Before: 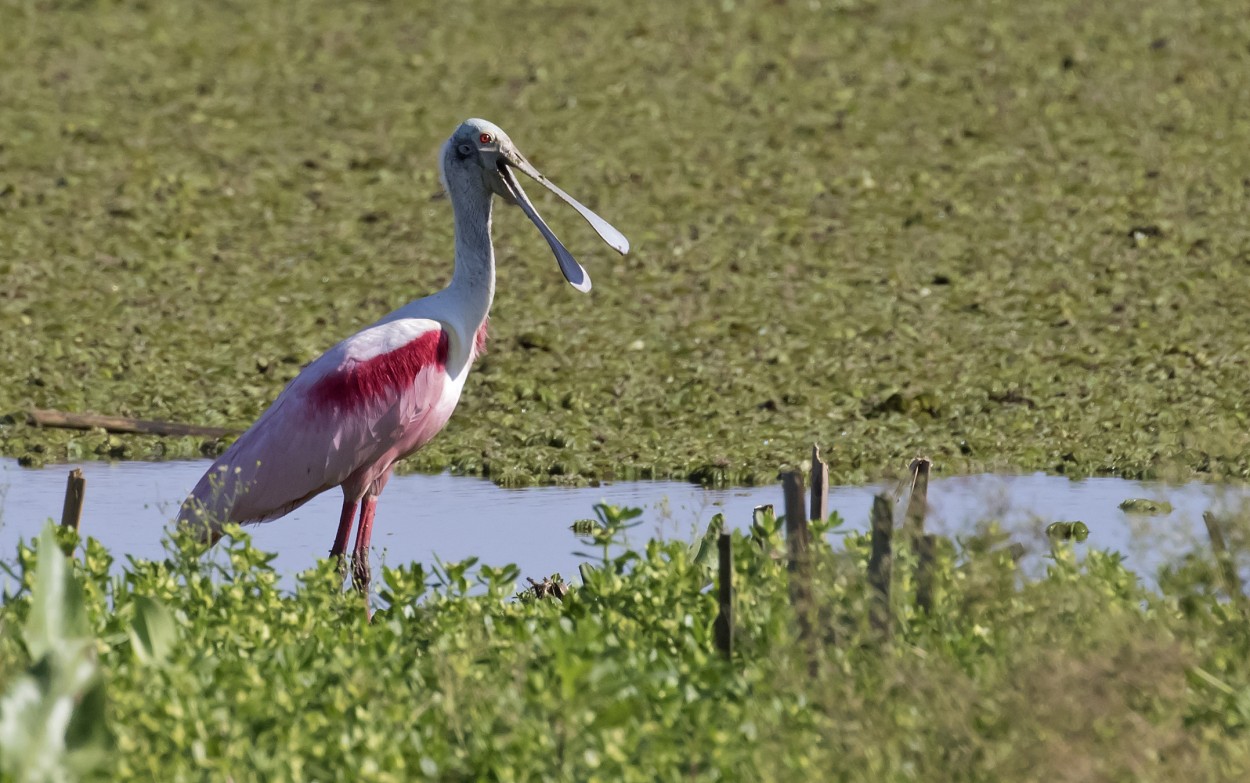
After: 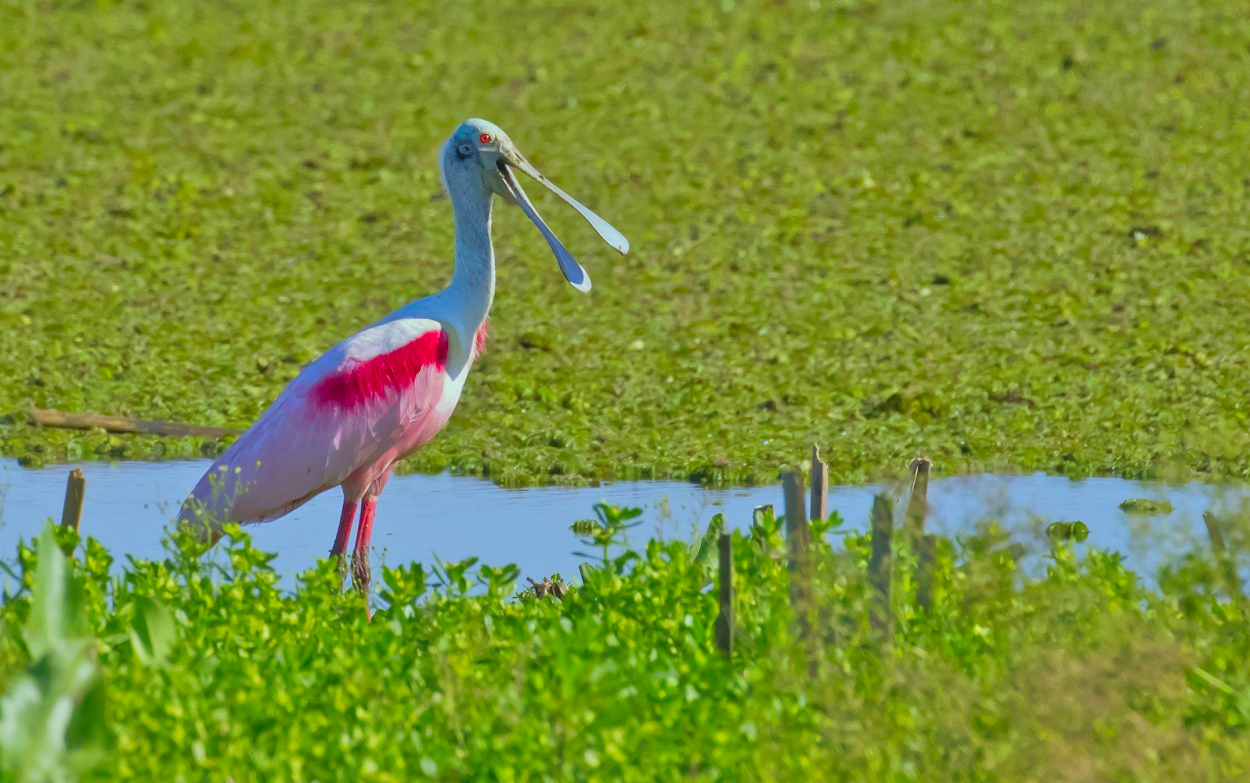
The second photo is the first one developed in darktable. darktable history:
tone equalizer: -7 EV 0.16 EV, -6 EV 0.602 EV, -5 EV 1.15 EV, -4 EV 1.3 EV, -3 EV 1.18 EV, -2 EV 0.6 EV, -1 EV 0.162 EV
color correction: highlights a* -7.64, highlights b* 1.22, shadows a* -3.48, saturation 1.42
contrast brightness saturation: contrast -0.196, saturation 0.186
